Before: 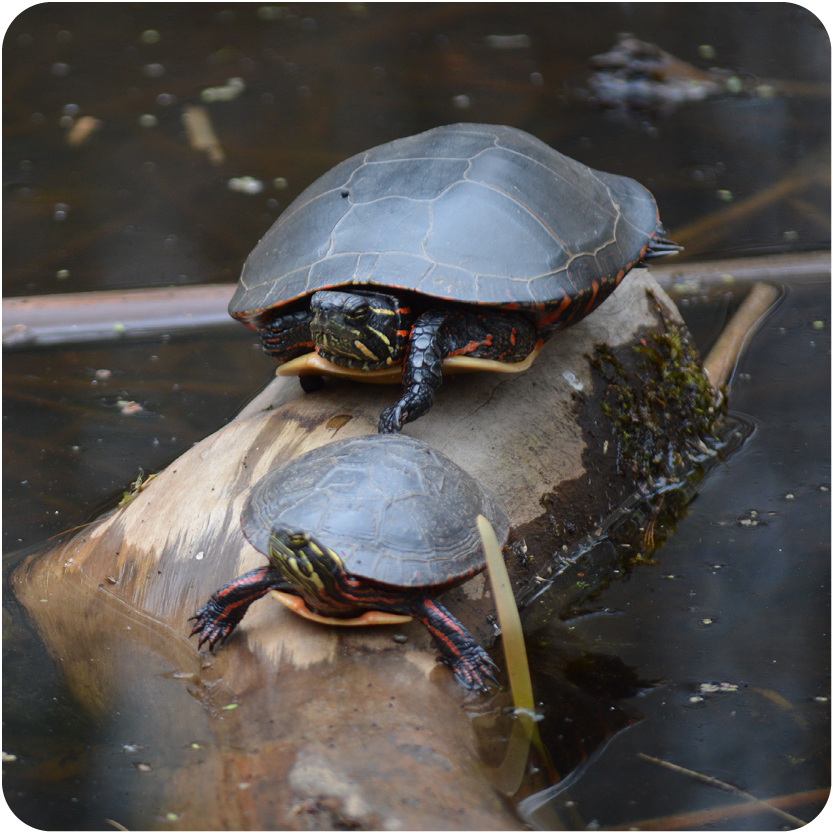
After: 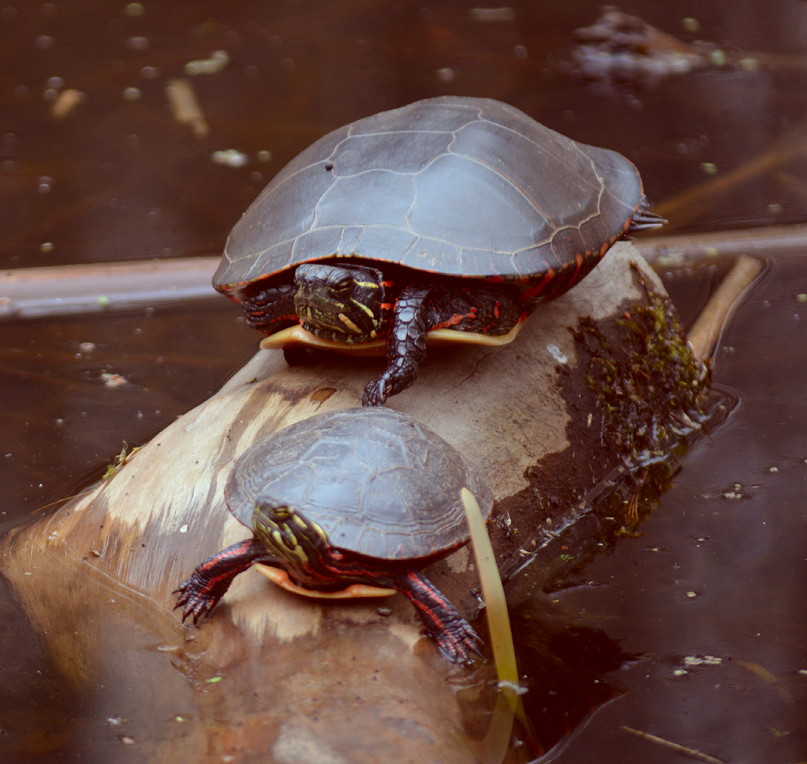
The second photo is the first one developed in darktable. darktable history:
crop: left 1.964%, top 3.251%, right 1.122%, bottom 4.933%
color correction: highlights a* -7.23, highlights b* -0.161, shadows a* 20.08, shadows b* 11.73
